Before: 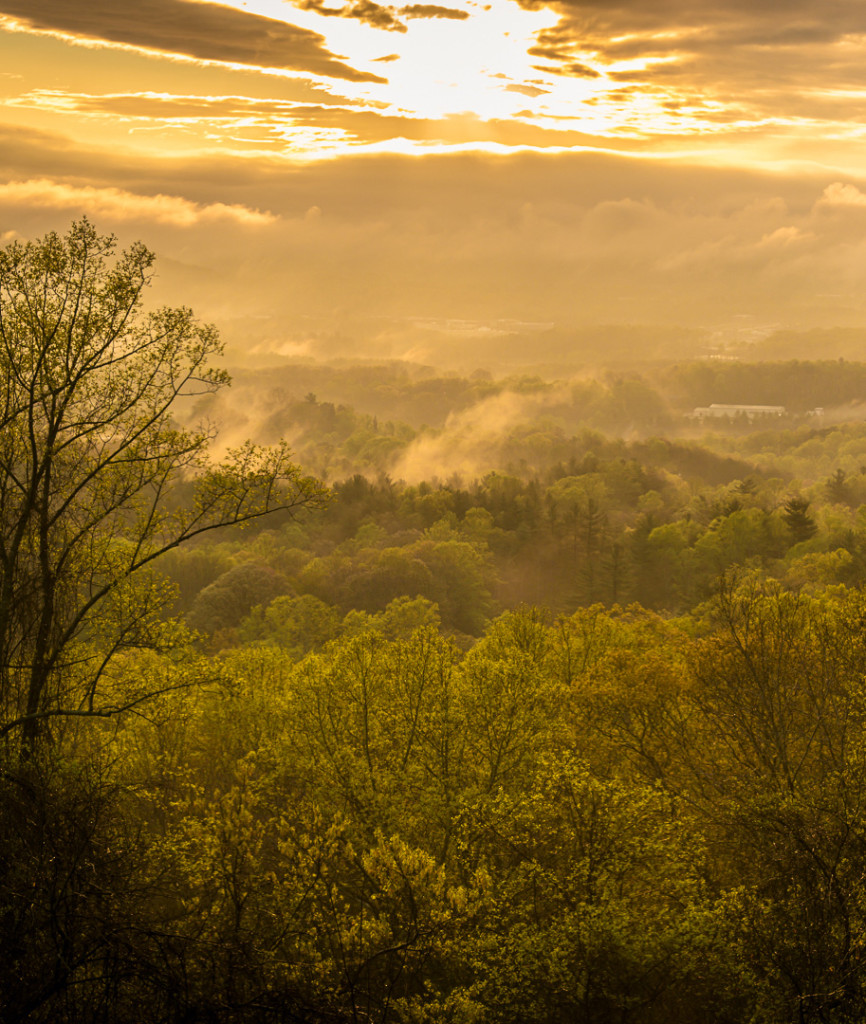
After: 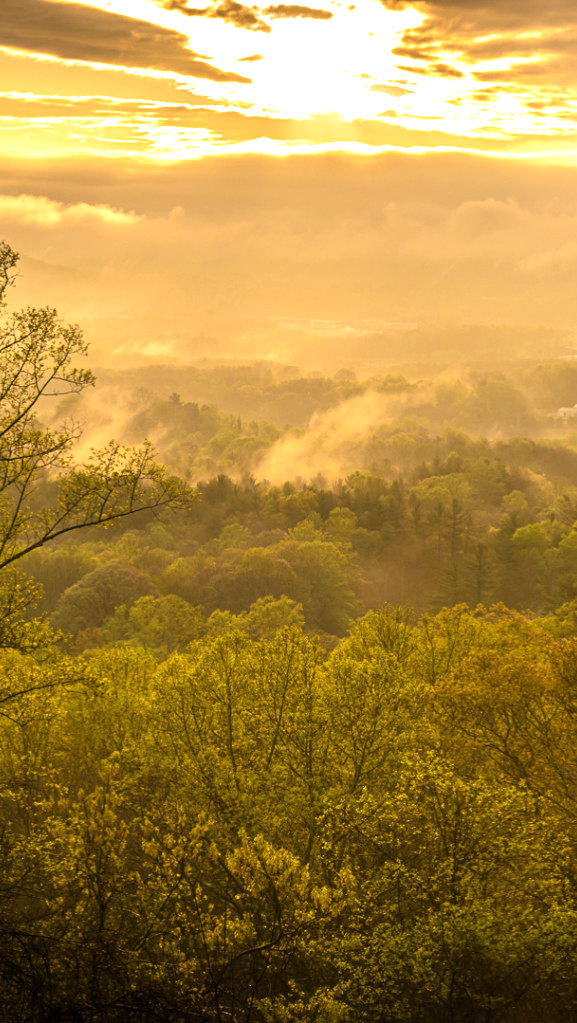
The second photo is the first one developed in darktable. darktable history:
exposure: black level correction 0, exposure 0.5 EV, compensate highlight preservation false
crop and rotate: left 15.754%, right 17.579%
